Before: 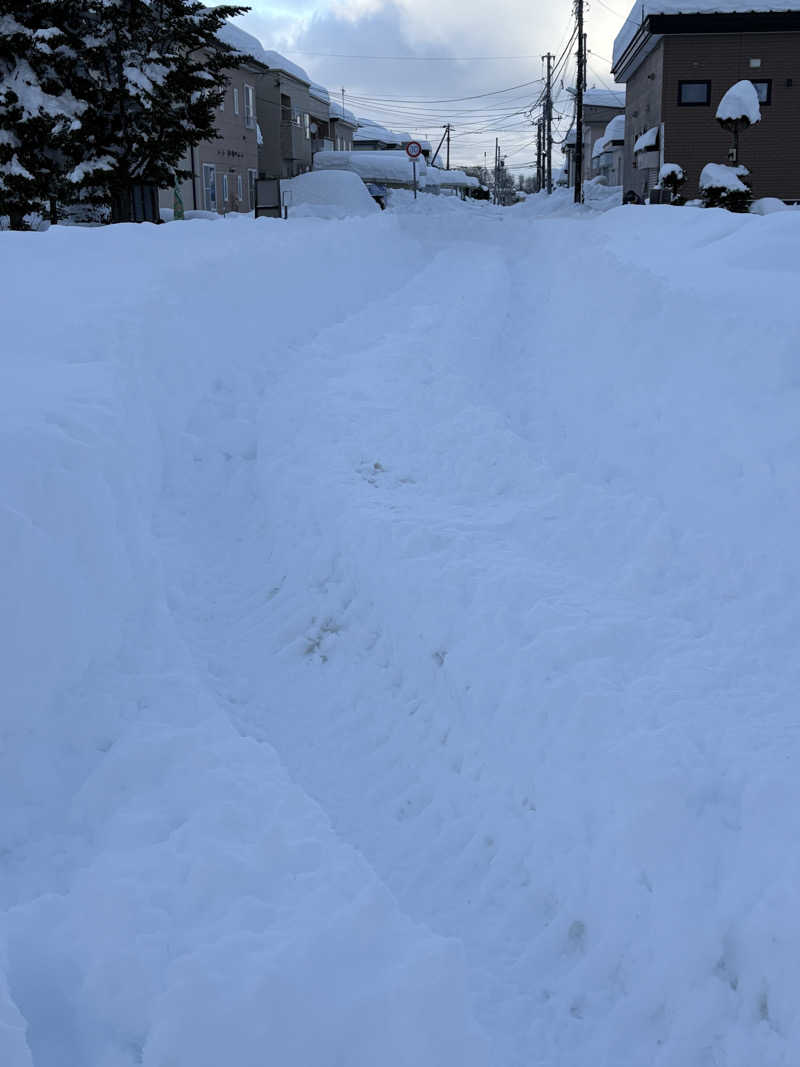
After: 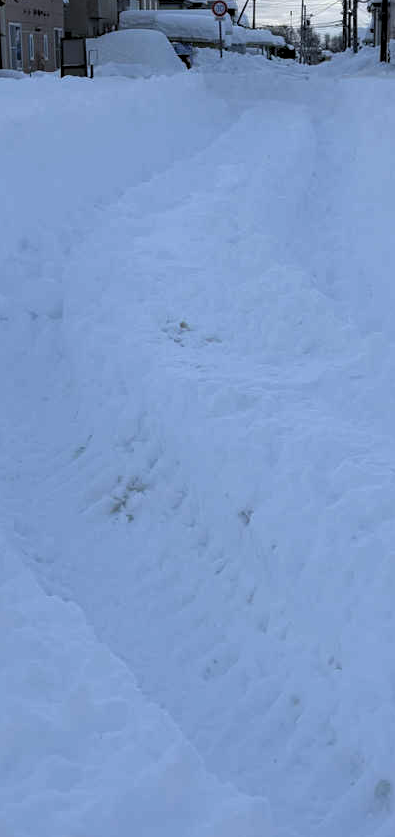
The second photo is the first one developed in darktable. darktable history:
crop and rotate: angle 0.02°, left 24.353%, top 13.219%, right 26.156%, bottom 8.224%
levels: levels [0.026, 0.507, 0.987]
haze removal: compatibility mode true, adaptive false
